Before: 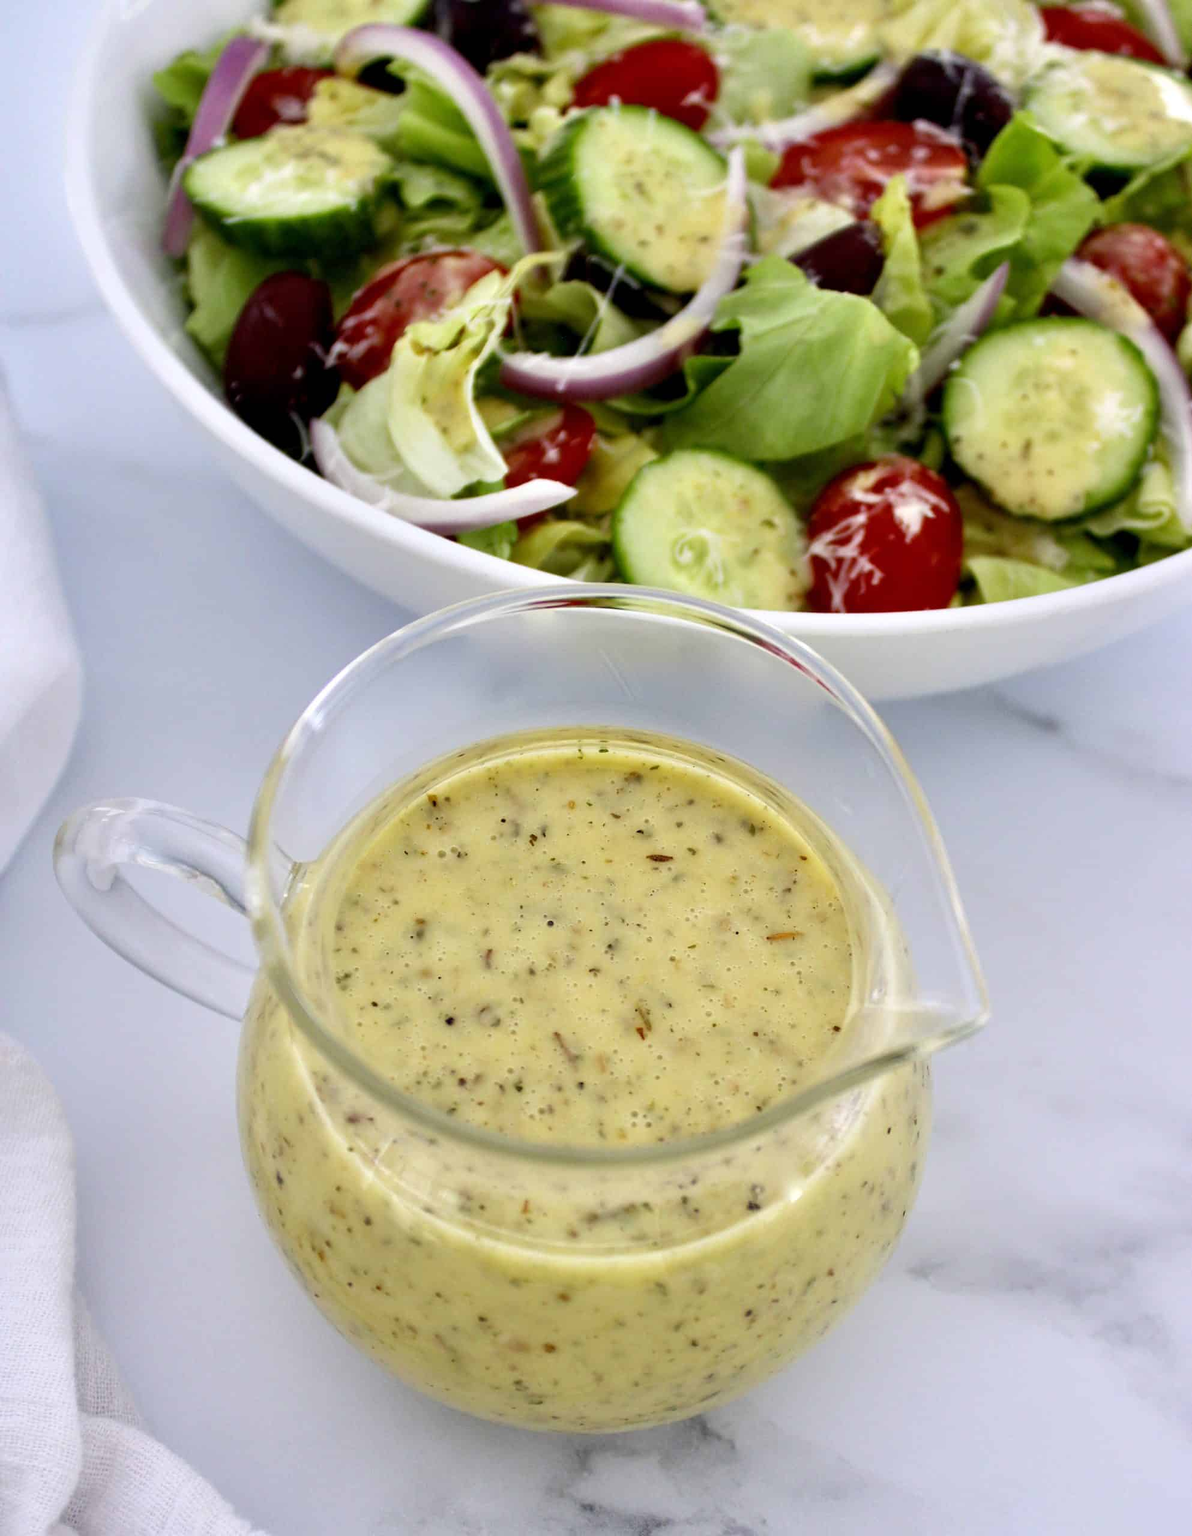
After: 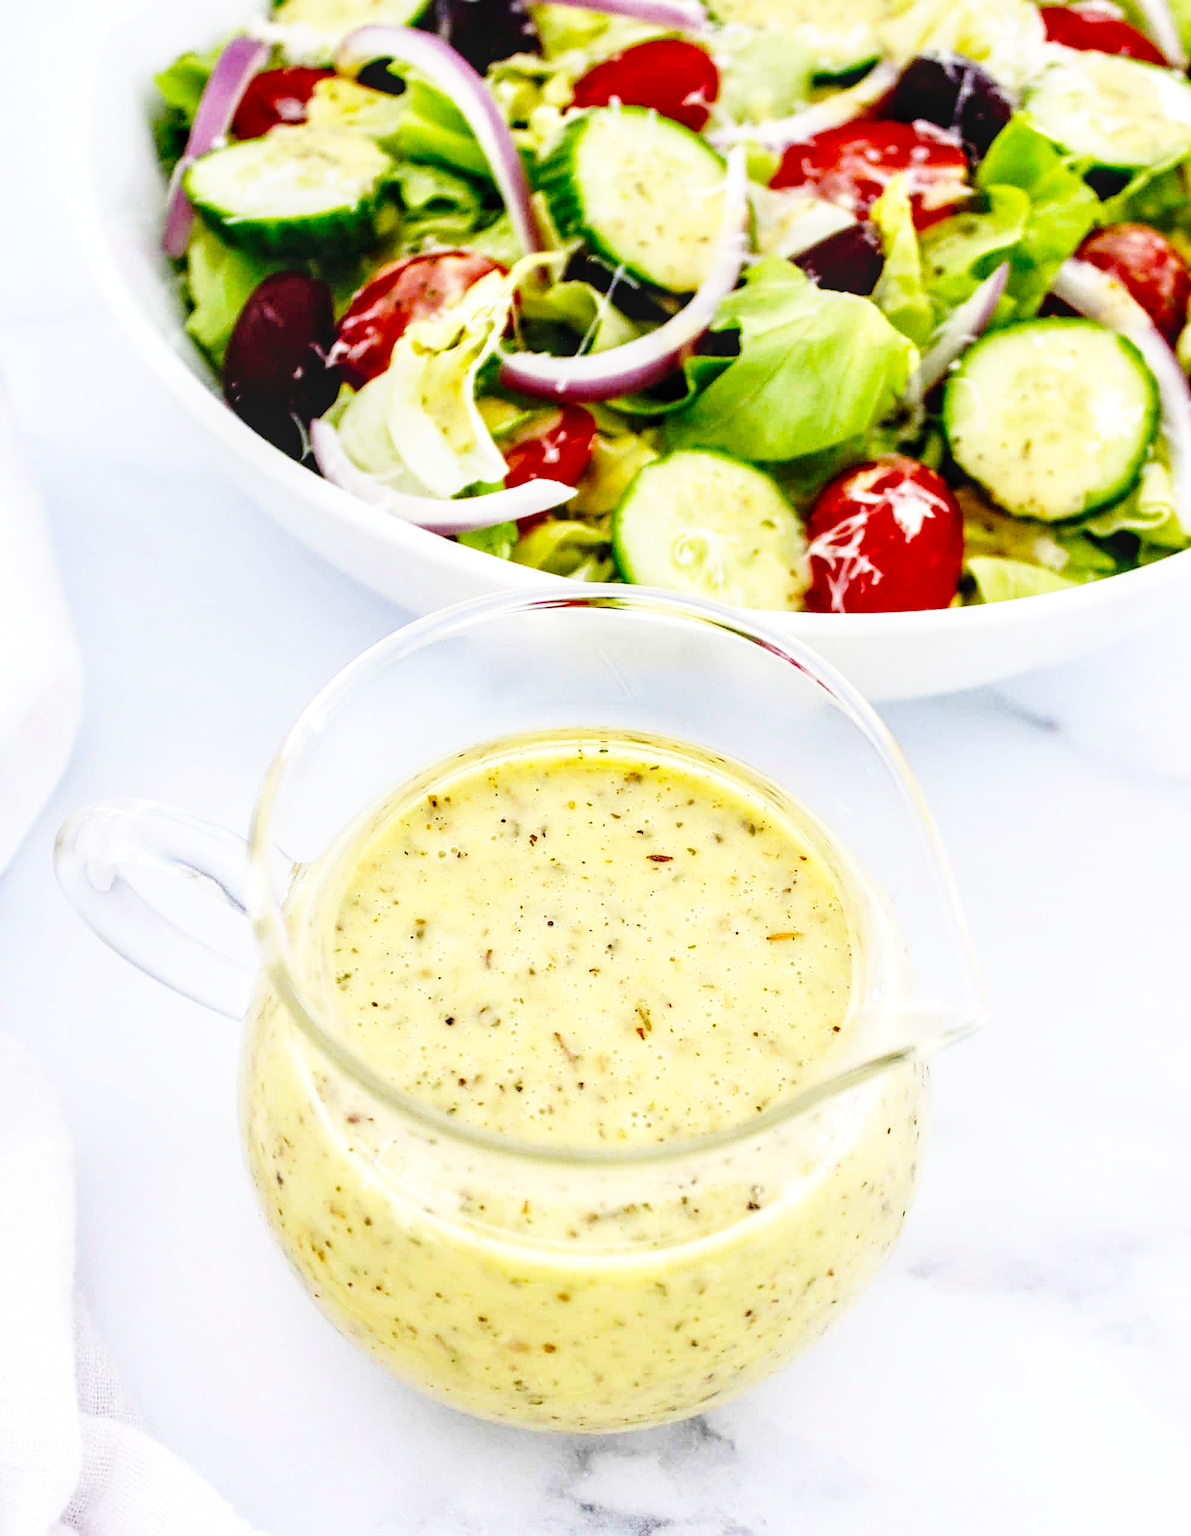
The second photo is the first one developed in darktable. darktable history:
color zones: curves: ch0 [(0.068, 0.464) (0.25, 0.5) (0.48, 0.508) (0.75, 0.536) (0.886, 0.476) (0.967, 0.456)]; ch1 [(0.066, 0.456) (0.25, 0.5) (0.616, 0.508) (0.746, 0.56) (0.934, 0.444)]
sharpen: on, module defaults
local contrast: on, module defaults
base curve: curves: ch0 [(0, 0) (0.028, 0.03) (0.105, 0.232) (0.387, 0.748) (0.754, 0.968) (1, 1)], fusion 1, exposure shift 0.576, preserve colors none
